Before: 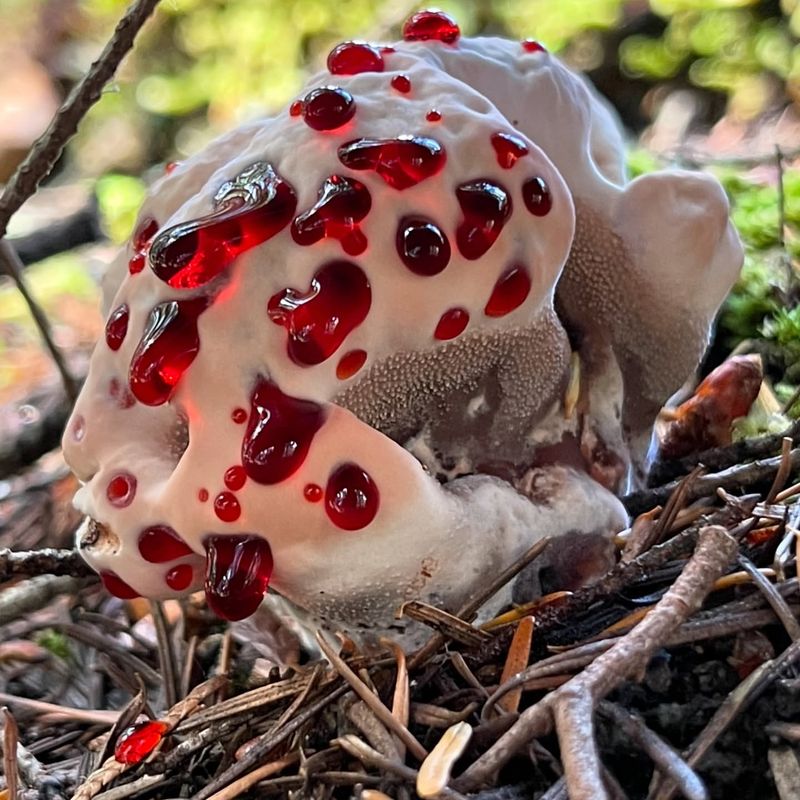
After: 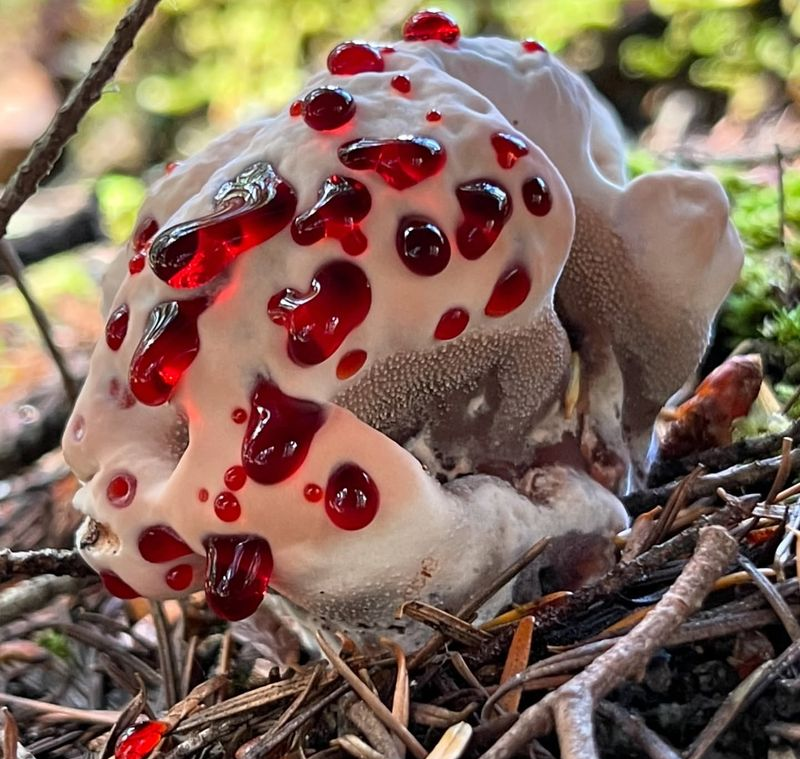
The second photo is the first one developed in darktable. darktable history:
crop and rotate: top 0.004%, bottom 5.021%
